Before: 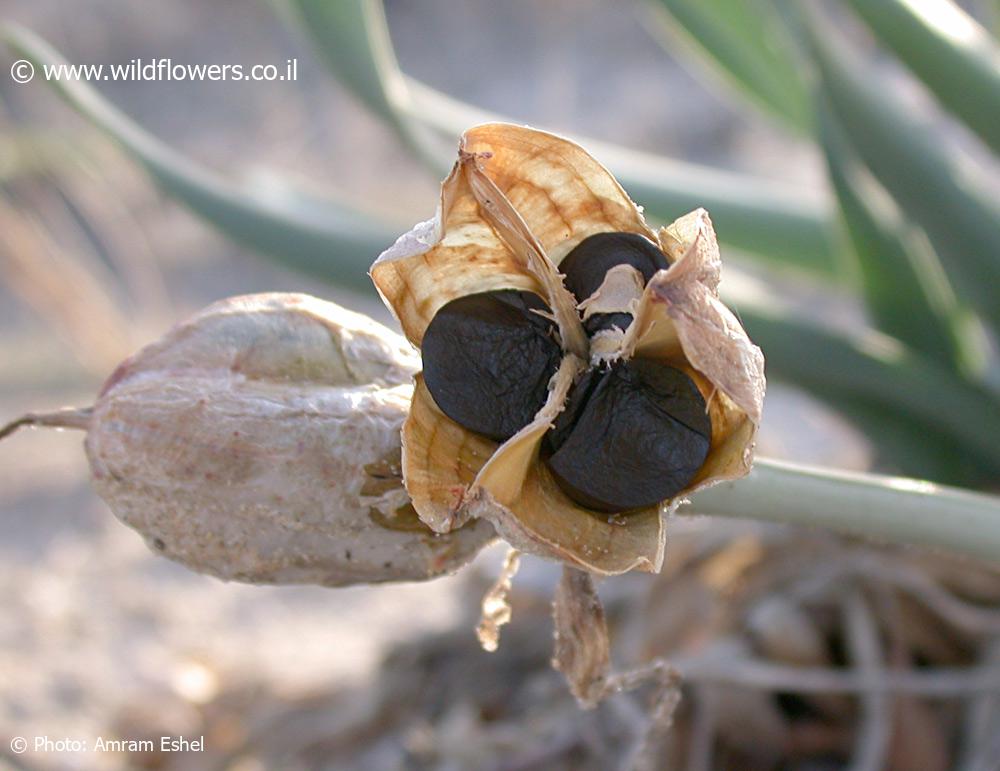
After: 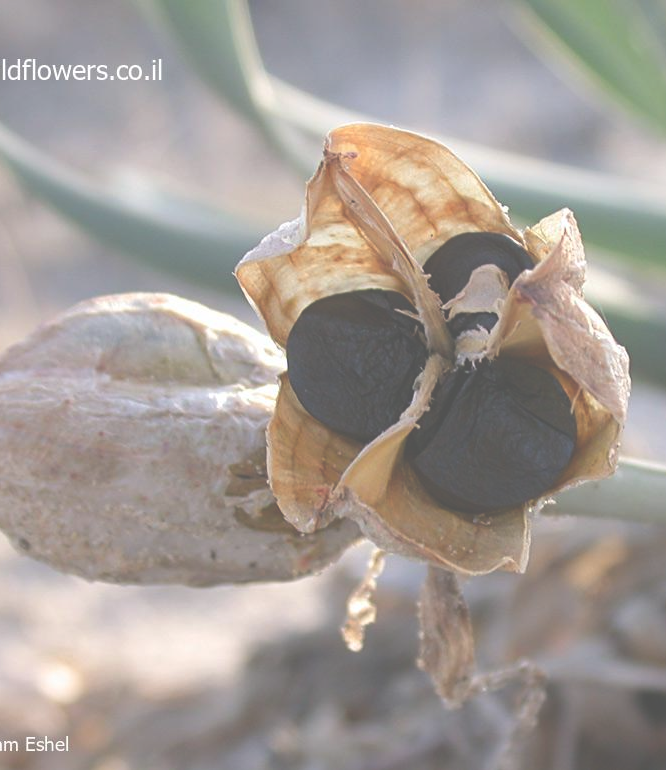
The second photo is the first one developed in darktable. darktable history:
crop and rotate: left 13.537%, right 19.796%
exposure: black level correction -0.087, compensate highlight preservation false
